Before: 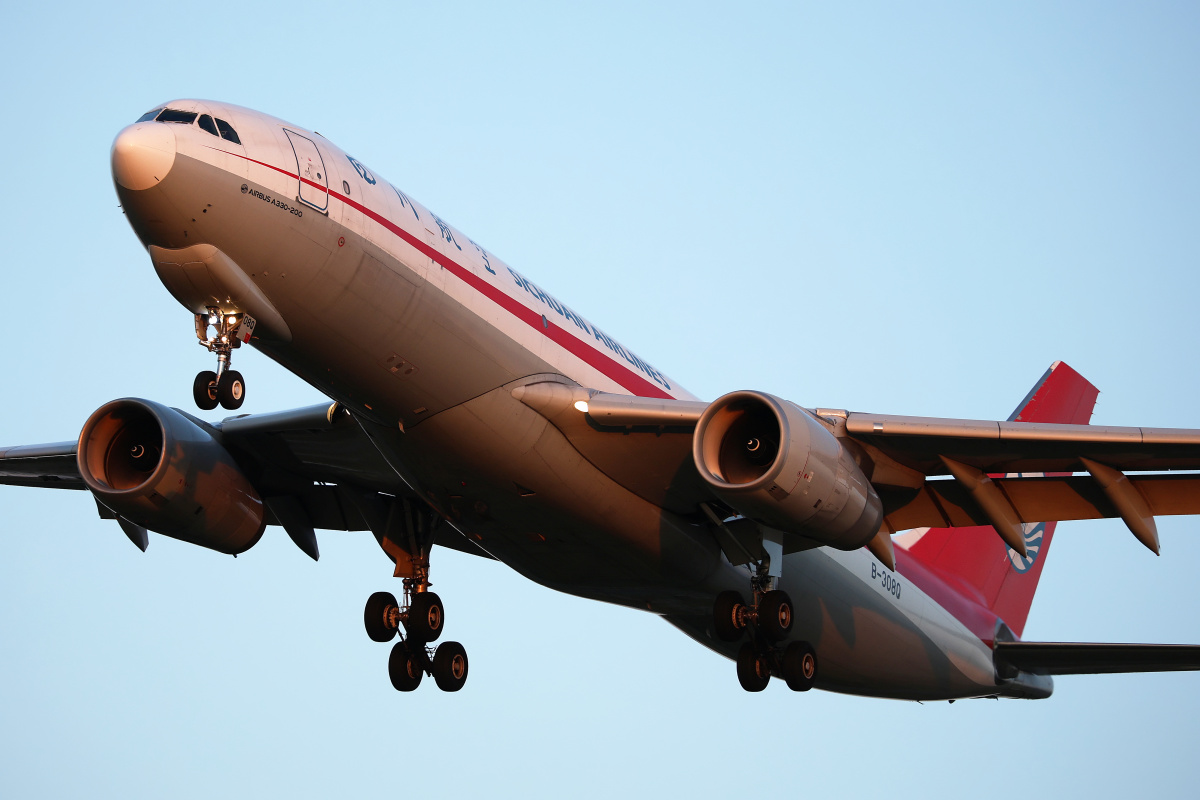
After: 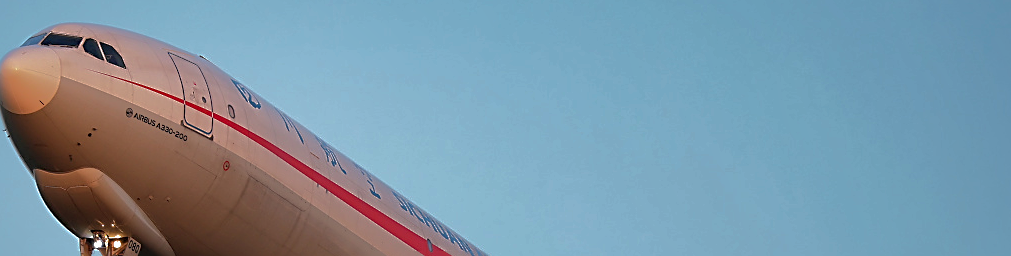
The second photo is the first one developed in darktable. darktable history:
crop and rotate: left 9.649%, top 9.57%, right 6.06%, bottom 58.382%
sharpen: on, module defaults
shadows and highlights: shadows 38.84, highlights -75.7
